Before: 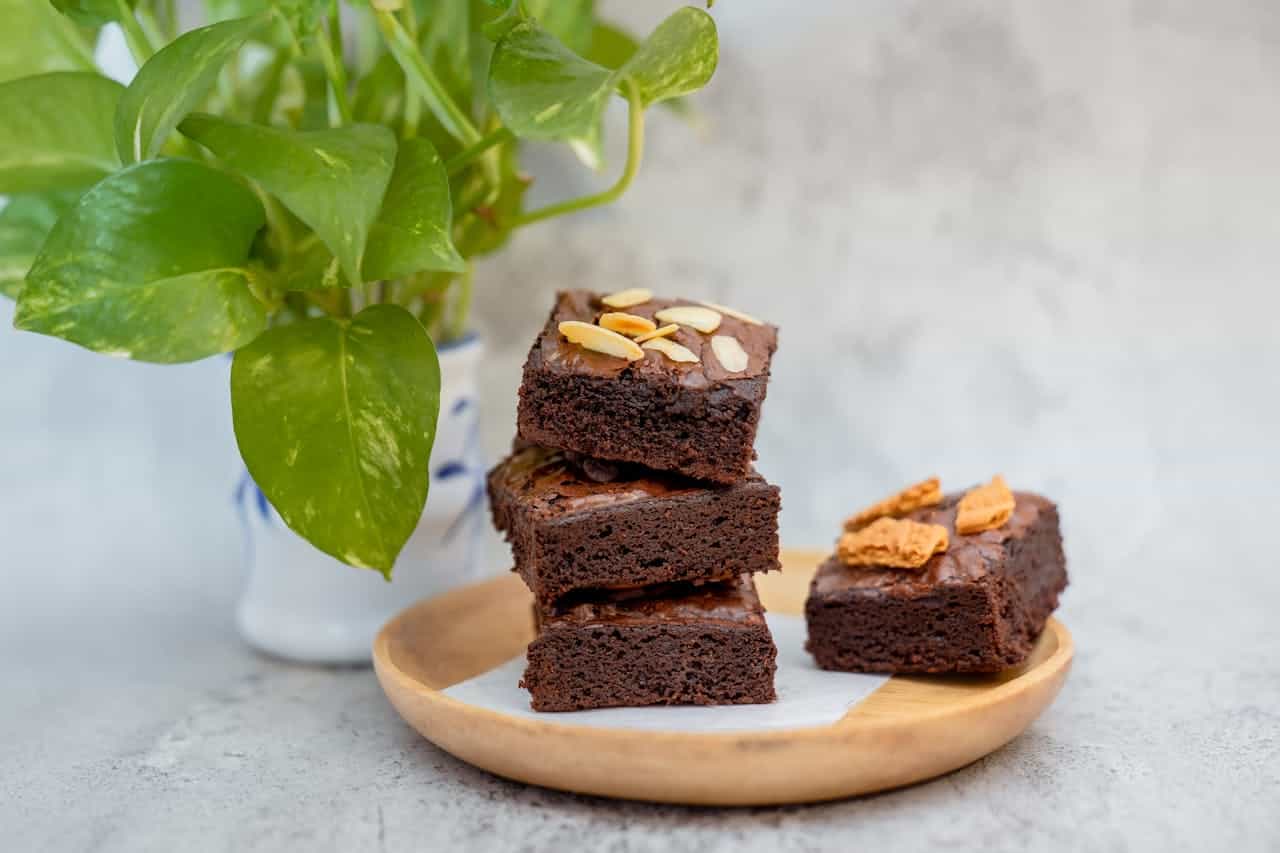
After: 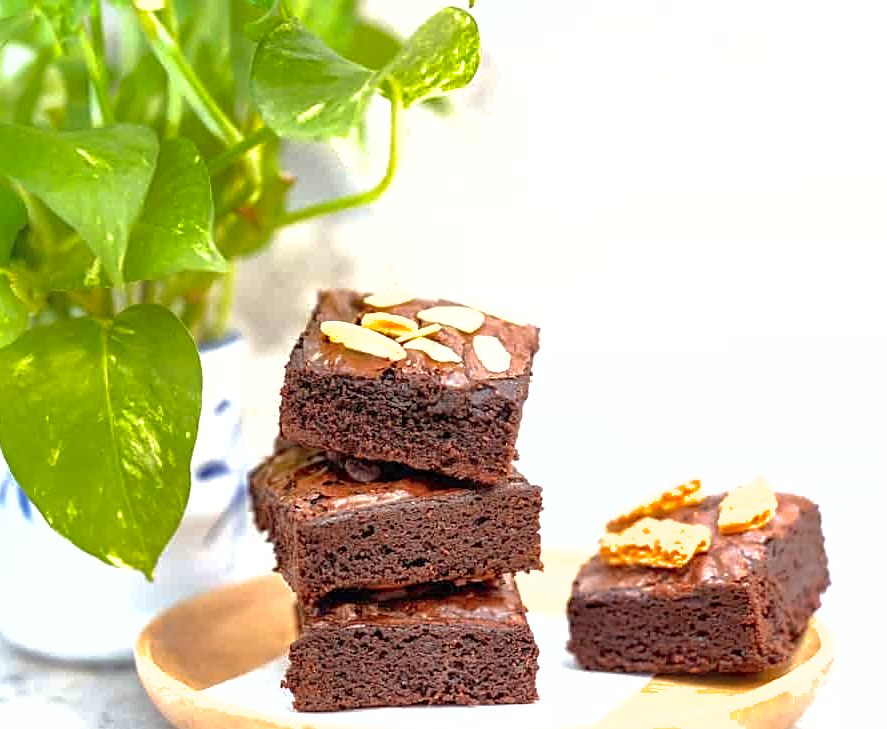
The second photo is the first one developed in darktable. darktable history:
exposure: black level correction 0, exposure 1.2 EV, compensate exposure bias true, compensate highlight preservation false
crop: left 18.616%, right 12.064%, bottom 14.462%
shadows and highlights: on, module defaults
sharpen: on, module defaults
